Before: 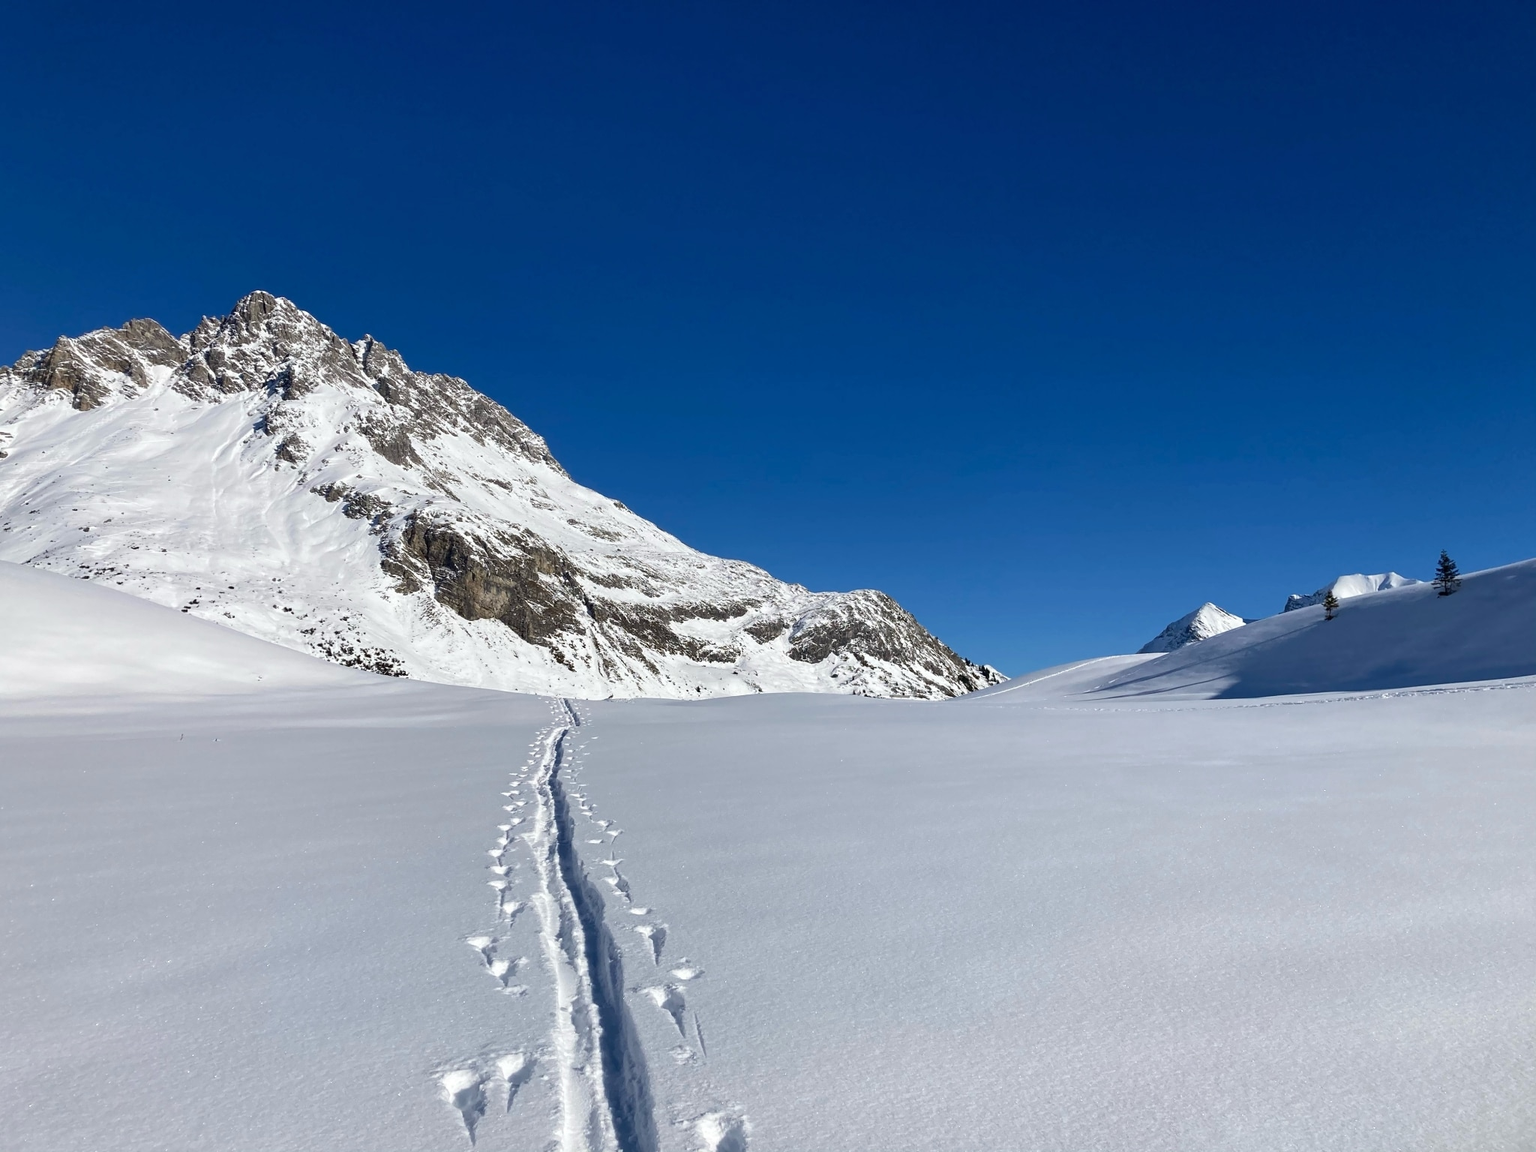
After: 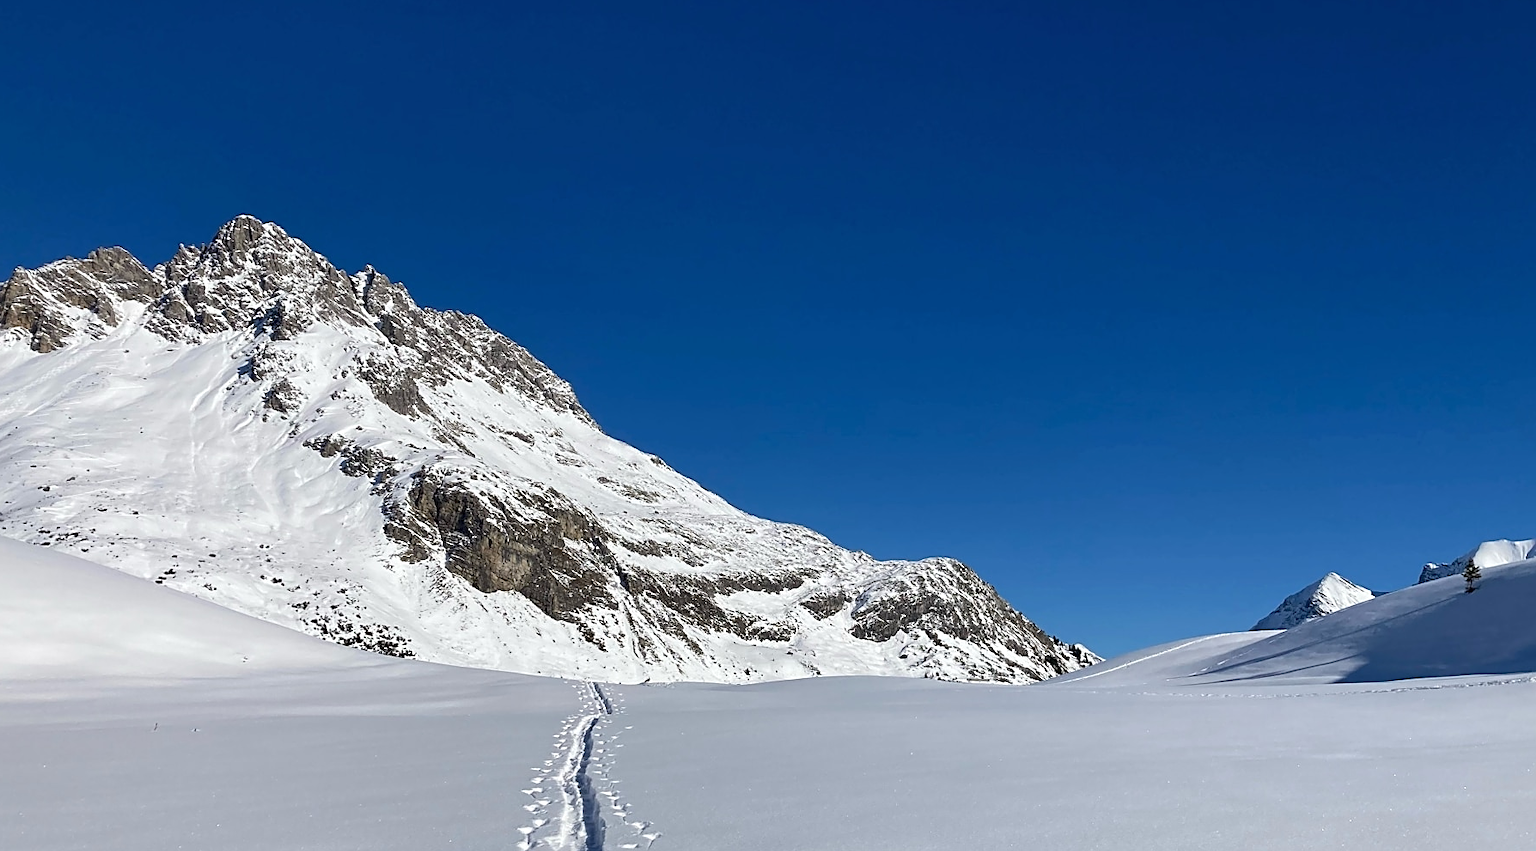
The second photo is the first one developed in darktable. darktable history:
crop: left 3.015%, top 8.969%, right 9.647%, bottom 26.457%
exposure: black level correction 0, compensate exposure bias true, compensate highlight preservation false
sharpen: on, module defaults
